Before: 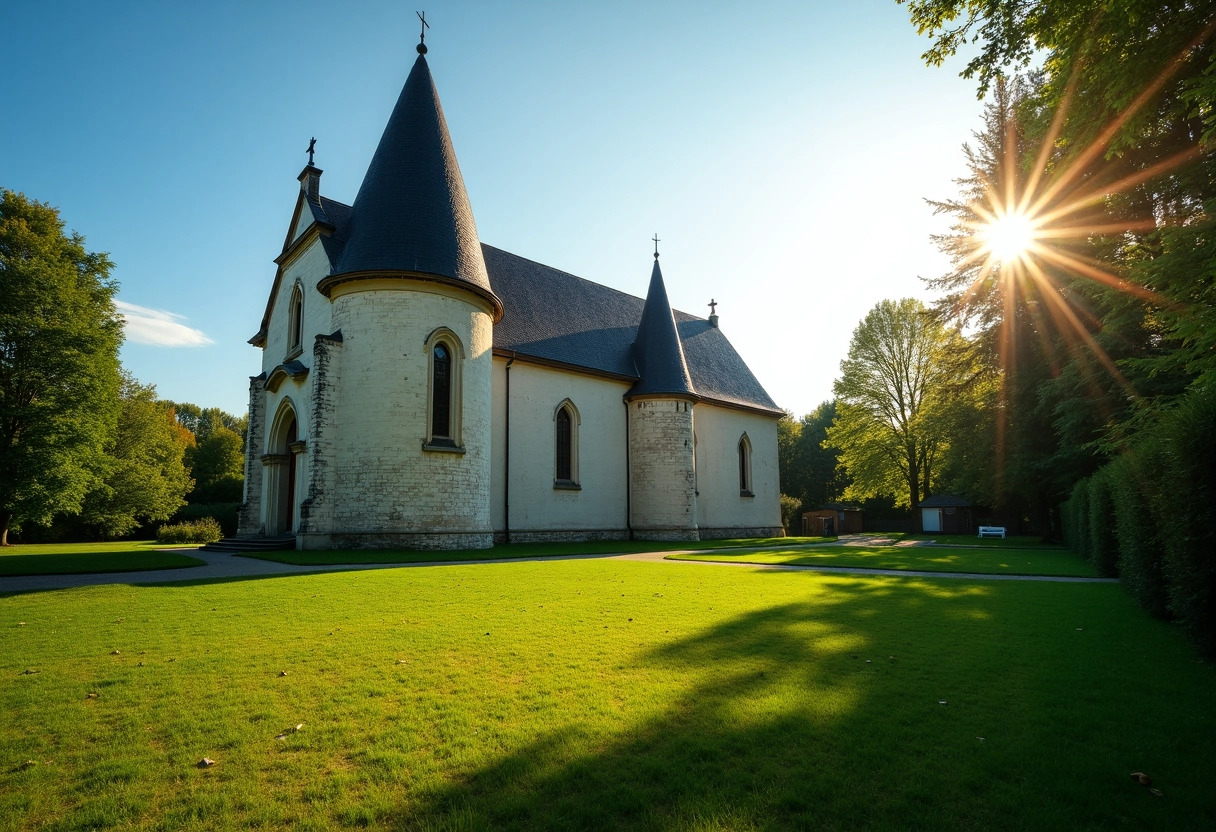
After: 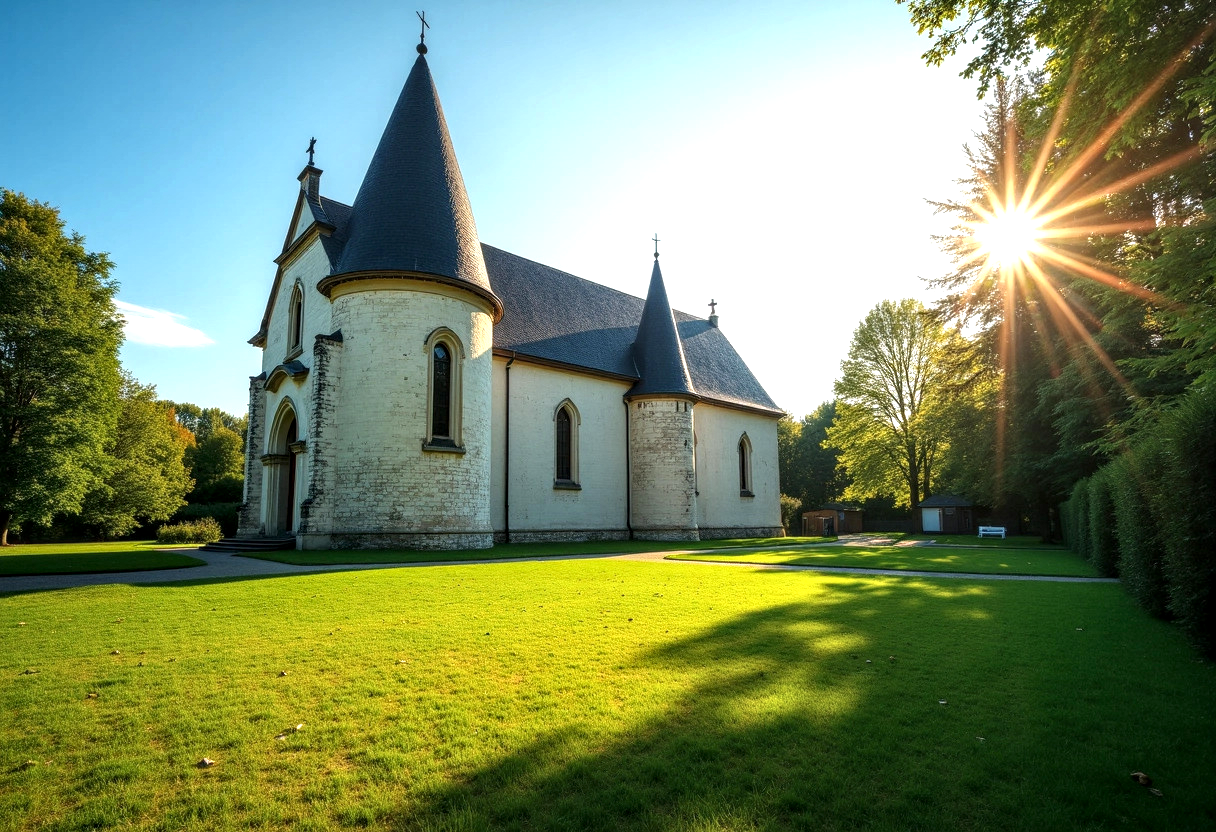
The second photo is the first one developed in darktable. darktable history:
local contrast: detail 130%
exposure: exposure 0.6 EV, compensate highlight preservation false
